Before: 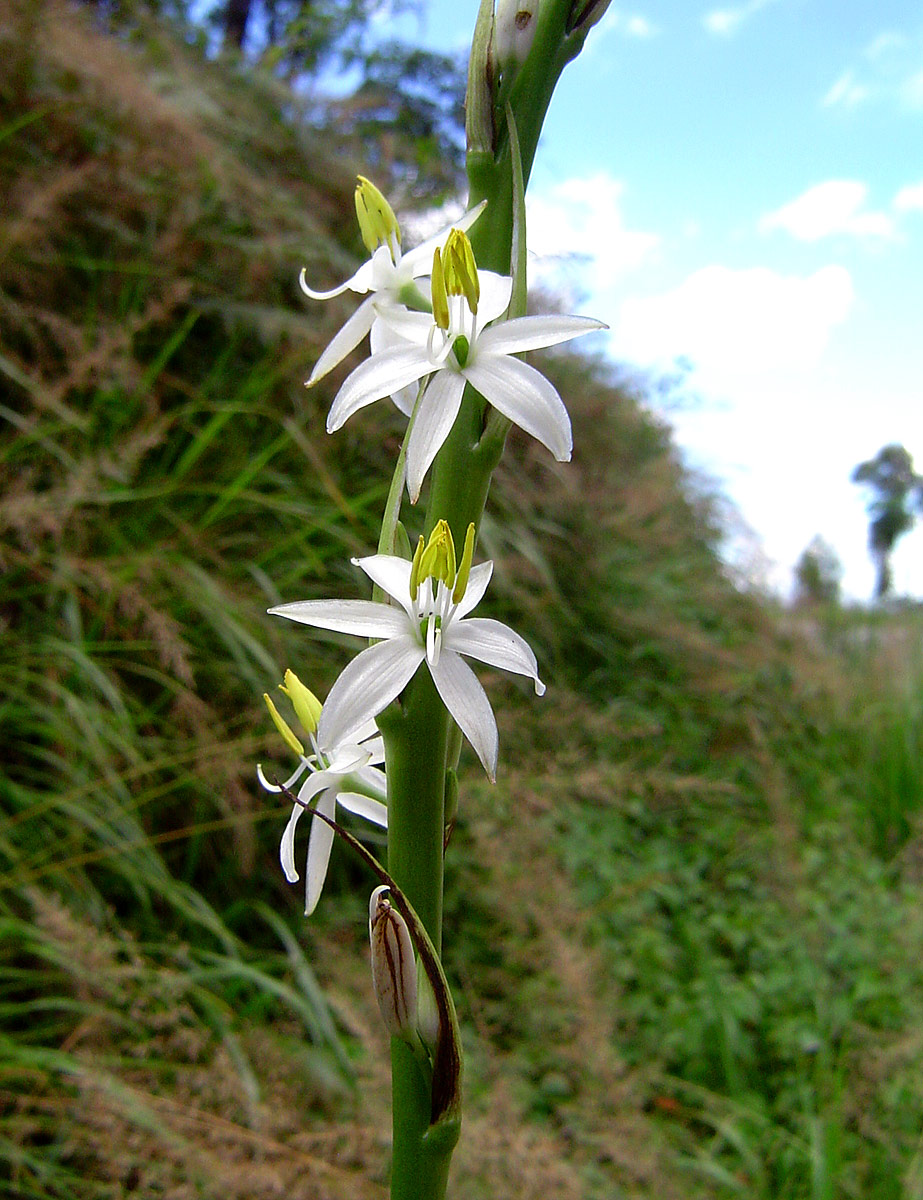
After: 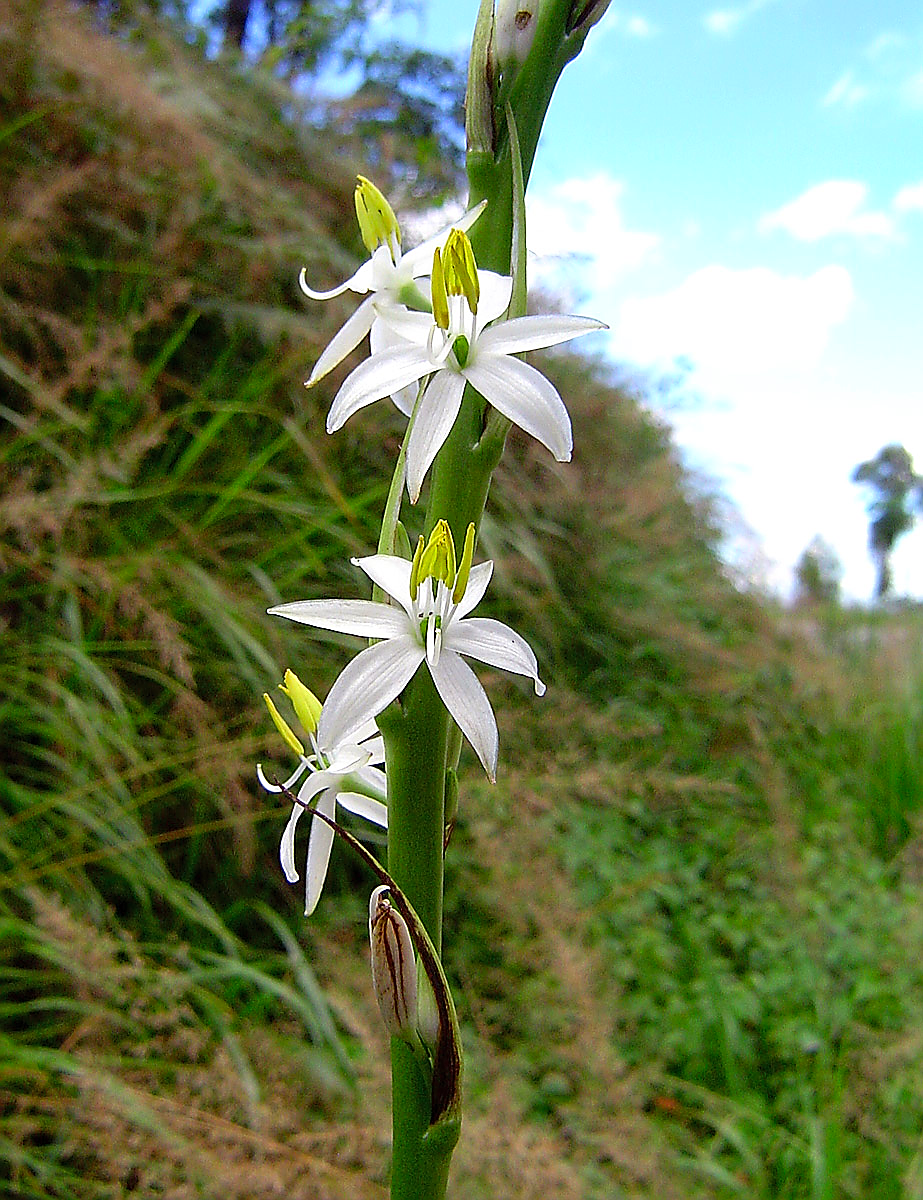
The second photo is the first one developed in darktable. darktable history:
contrast brightness saturation: contrast 0.07, brightness 0.08, saturation 0.18
sharpen: radius 1.4, amount 1.25, threshold 0.7
